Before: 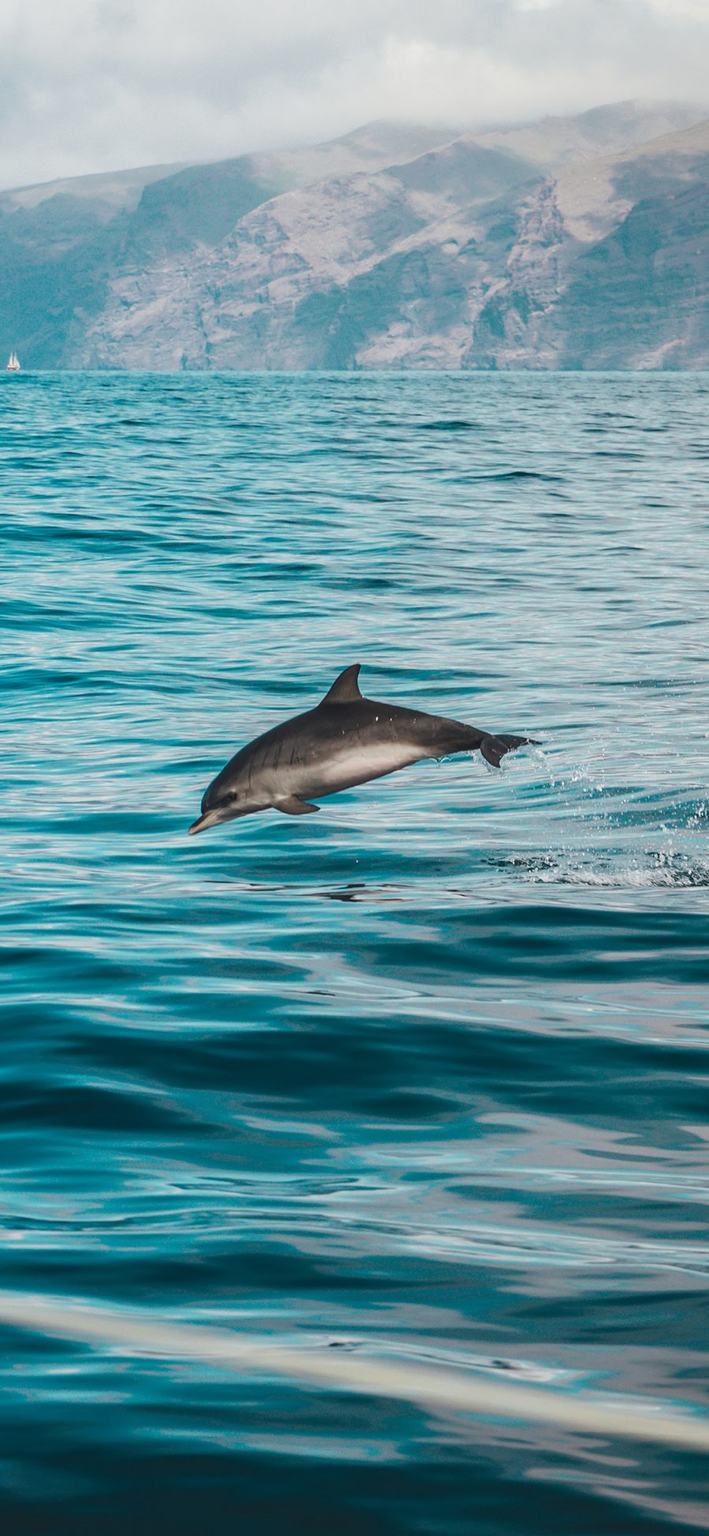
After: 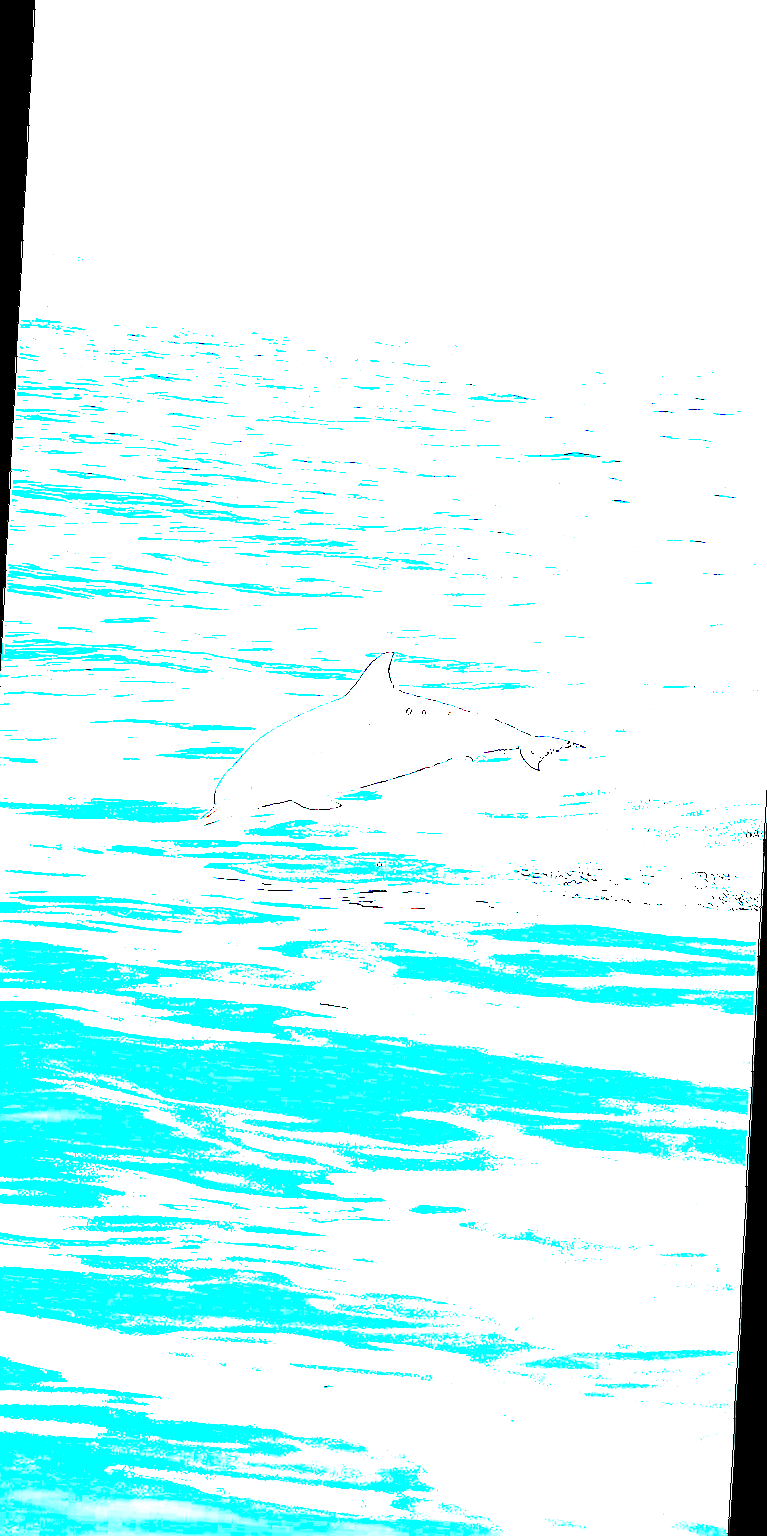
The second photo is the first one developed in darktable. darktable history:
sharpen: radius 1.365, amount 1.239, threshold 0.845
exposure: exposure 7.932 EV, compensate highlight preservation false
crop and rotate: angle -2.96°, left 5.339%, top 5.213%, right 4.766%, bottom 4.532%
color balance rgb: shadows lift › chroma 3.152%, shadows lift › hue 280.95°, highlights gain › chroma 3.036%, highlights gain › hue 75.71°, perceptual saturation grading › global saturation 20%, perceptual saturation grading › highlights -14.382%, perceptual saturation grading › shadows 49.323%, perceptual brilliance grading › global brilliance 2.937%, perceptual brilliance grading › highlights -3.333%, perceptual brilliance grading › shadows 2.548%, global vibrance 9.961%
